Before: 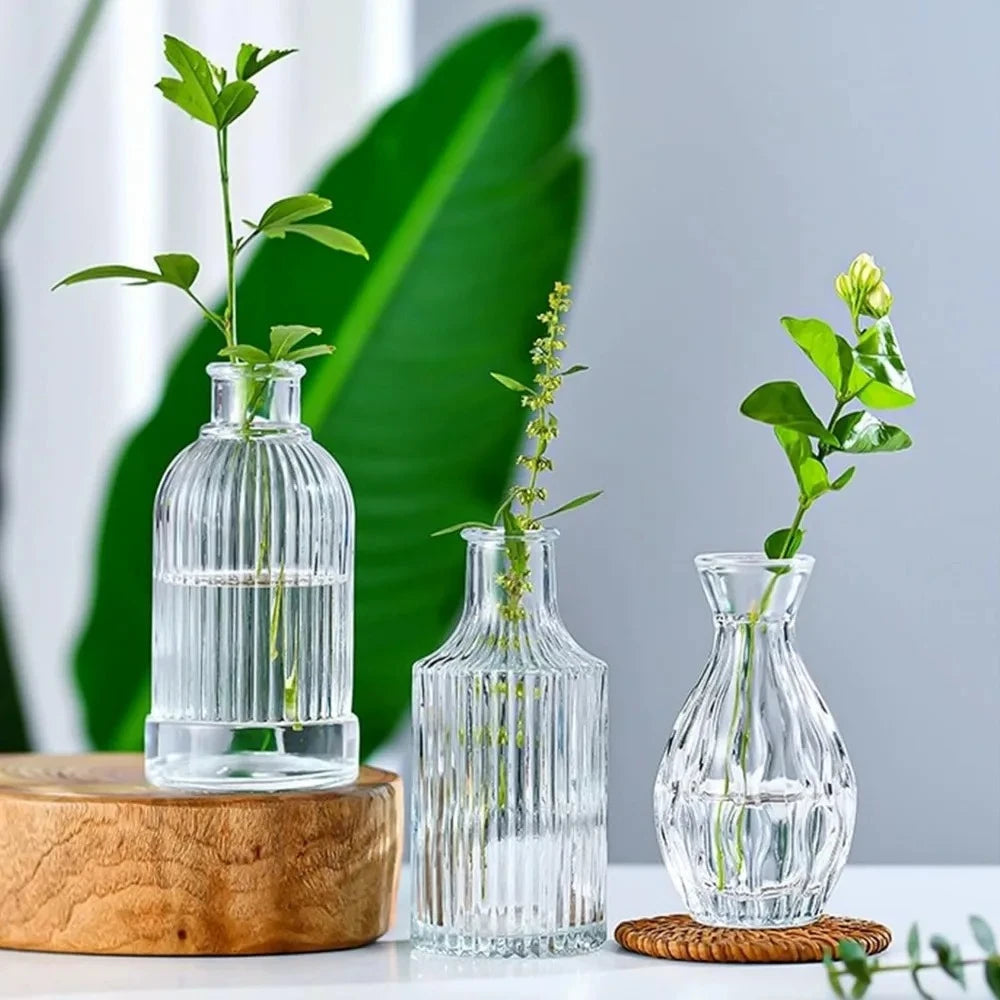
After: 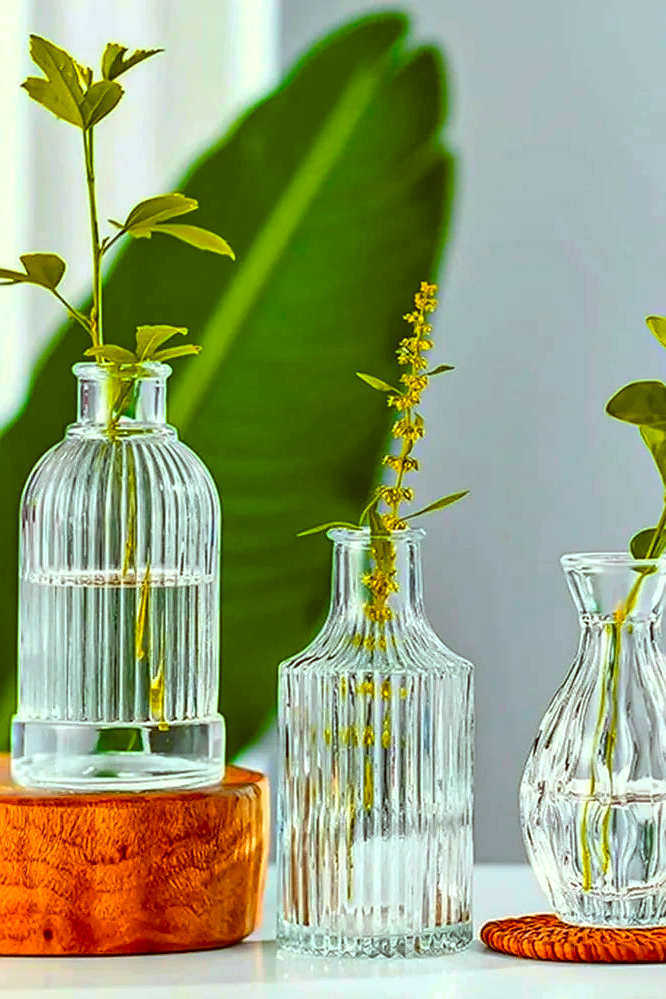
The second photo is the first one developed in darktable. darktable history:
crop and rotate: left 13.404%, right 19.923%
color zones: curves: ch1 [(0.239, 0.552) (0.75, 0.5)]; ch2 [(0.25, 0.462) (0.749, 0.457)]
color balance rgb: linear chroma grading › global chroma 33.546%, perceptual saturation grading › global saturation 30.078%, global vibrance 27.64%
sharpen: radius 1.519, amount 0.357, threshold 1.702
local contrast: on, module defaults
color correction: highlights a* -6.09, highlights b* 9.14, shadows a* 10.61, shadows b* 23.85
